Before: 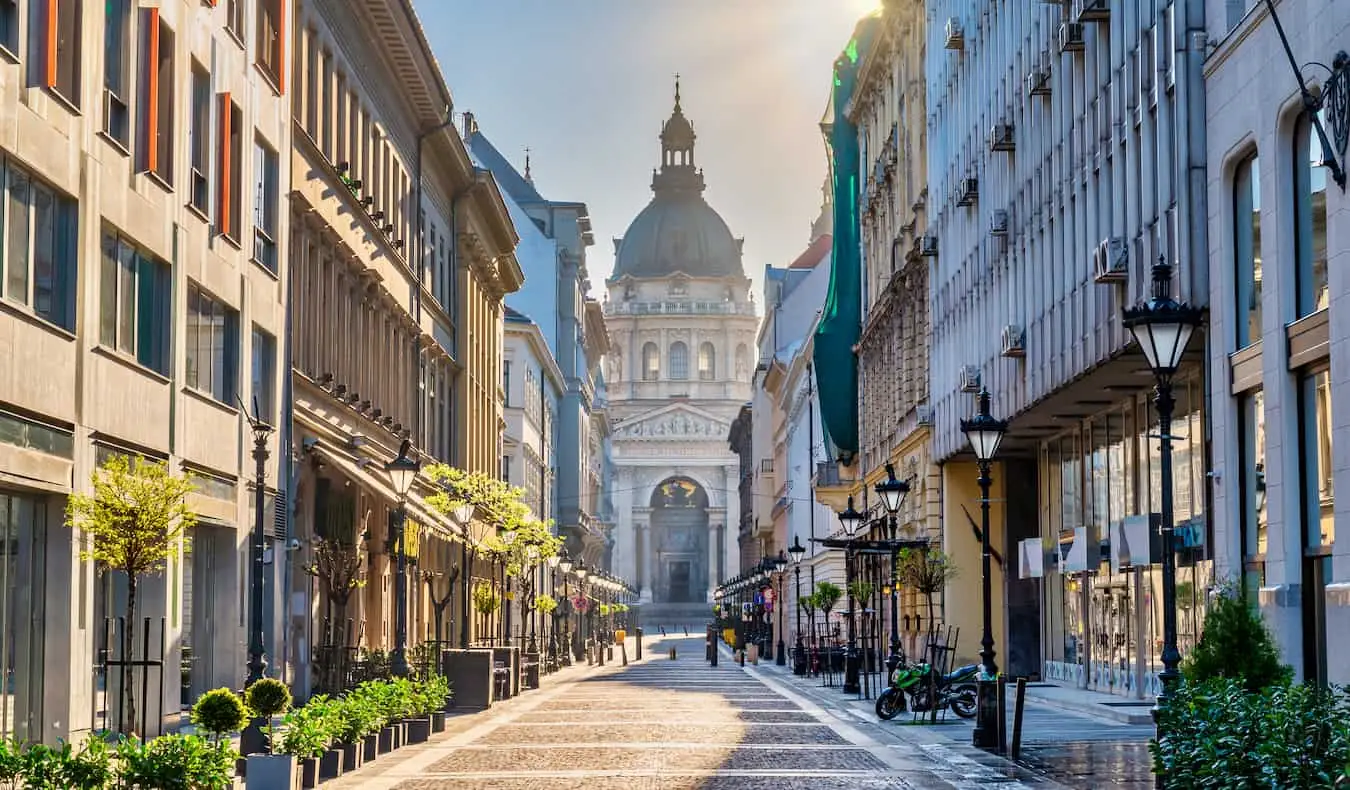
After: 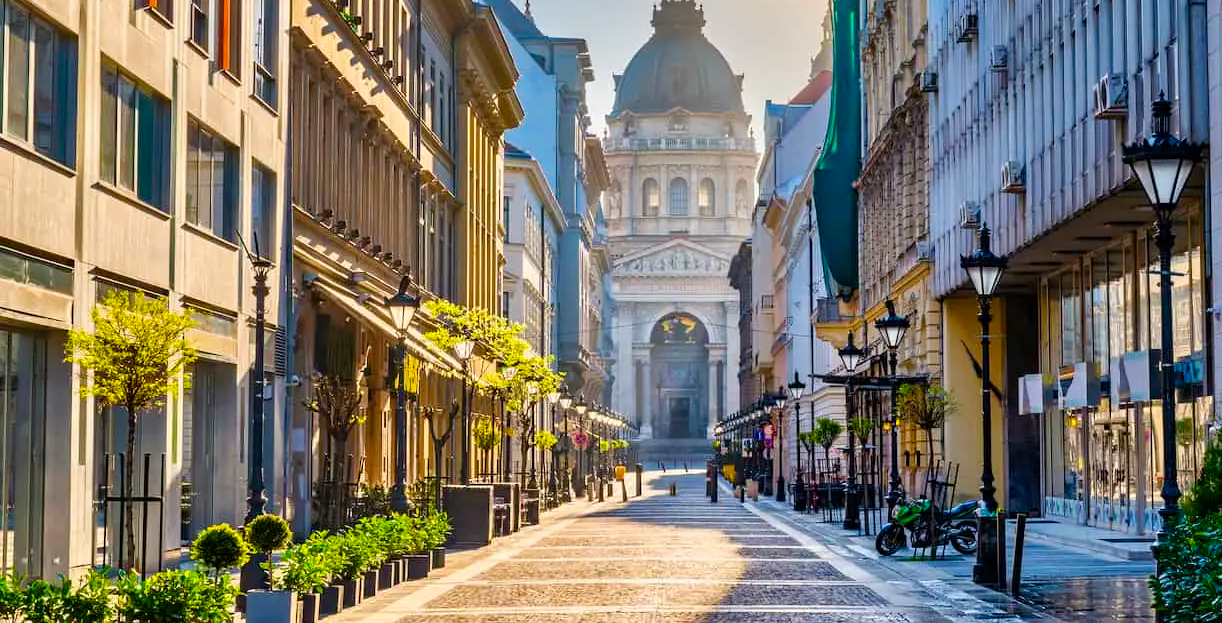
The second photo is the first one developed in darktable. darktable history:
color balance rgb: perceptual saturation grading › global saturation 36.223%, perceptual saturation grading › shadows 35.455%, contrast 3.958%
crop: top 20.828%, right 9.468%, bottom 0.234%
